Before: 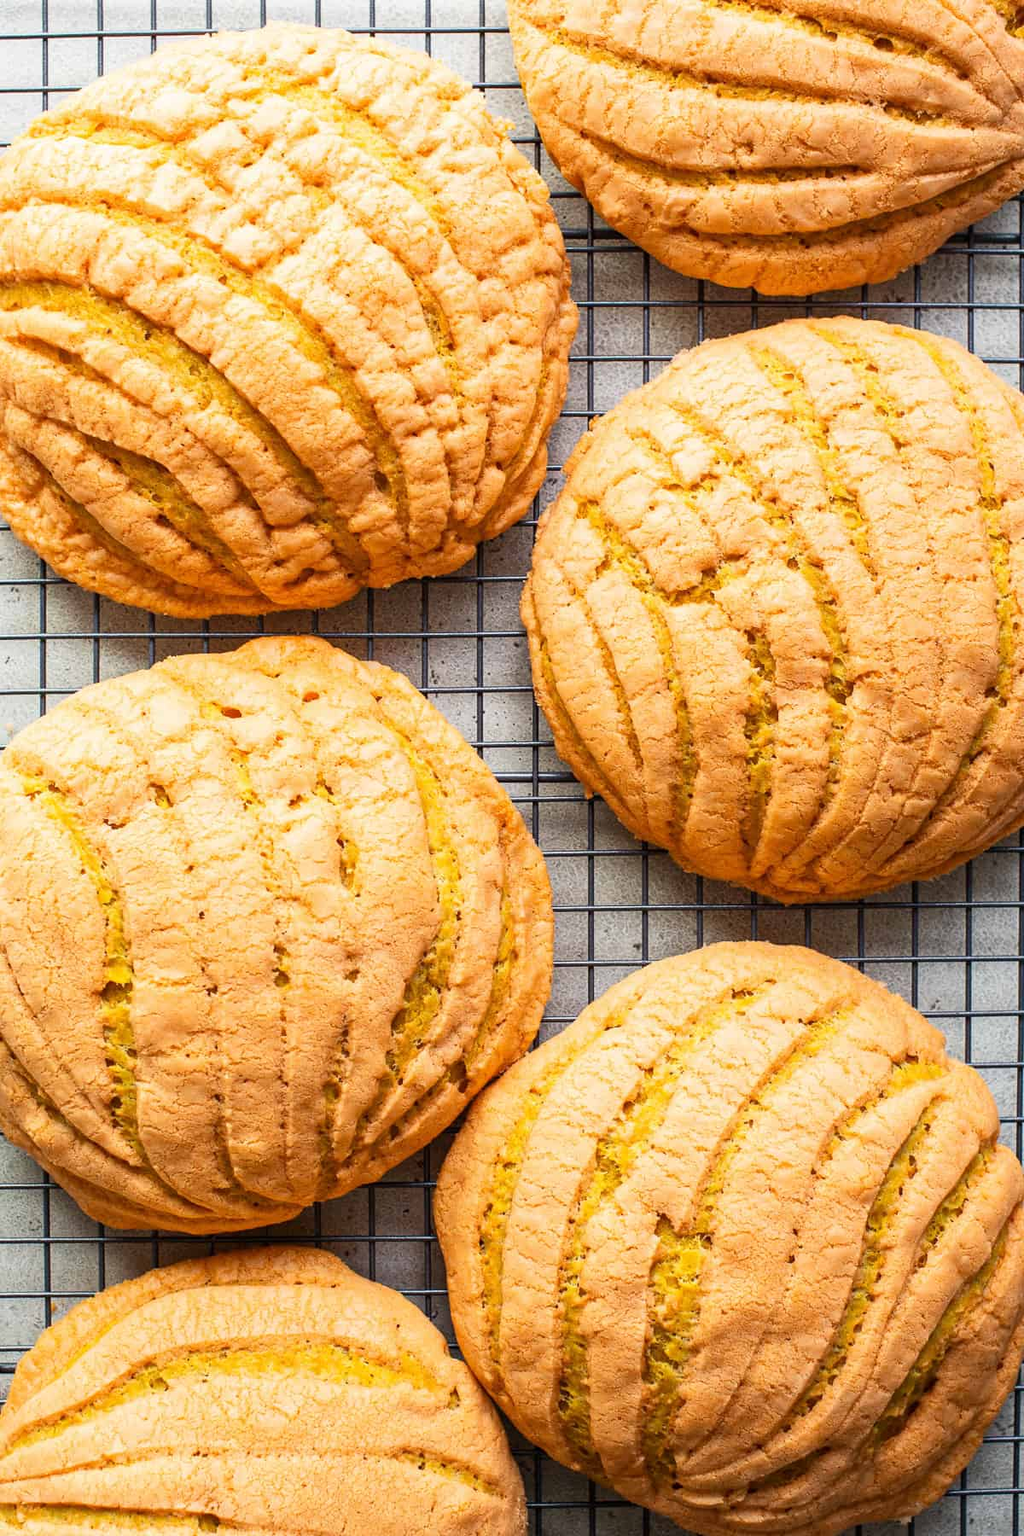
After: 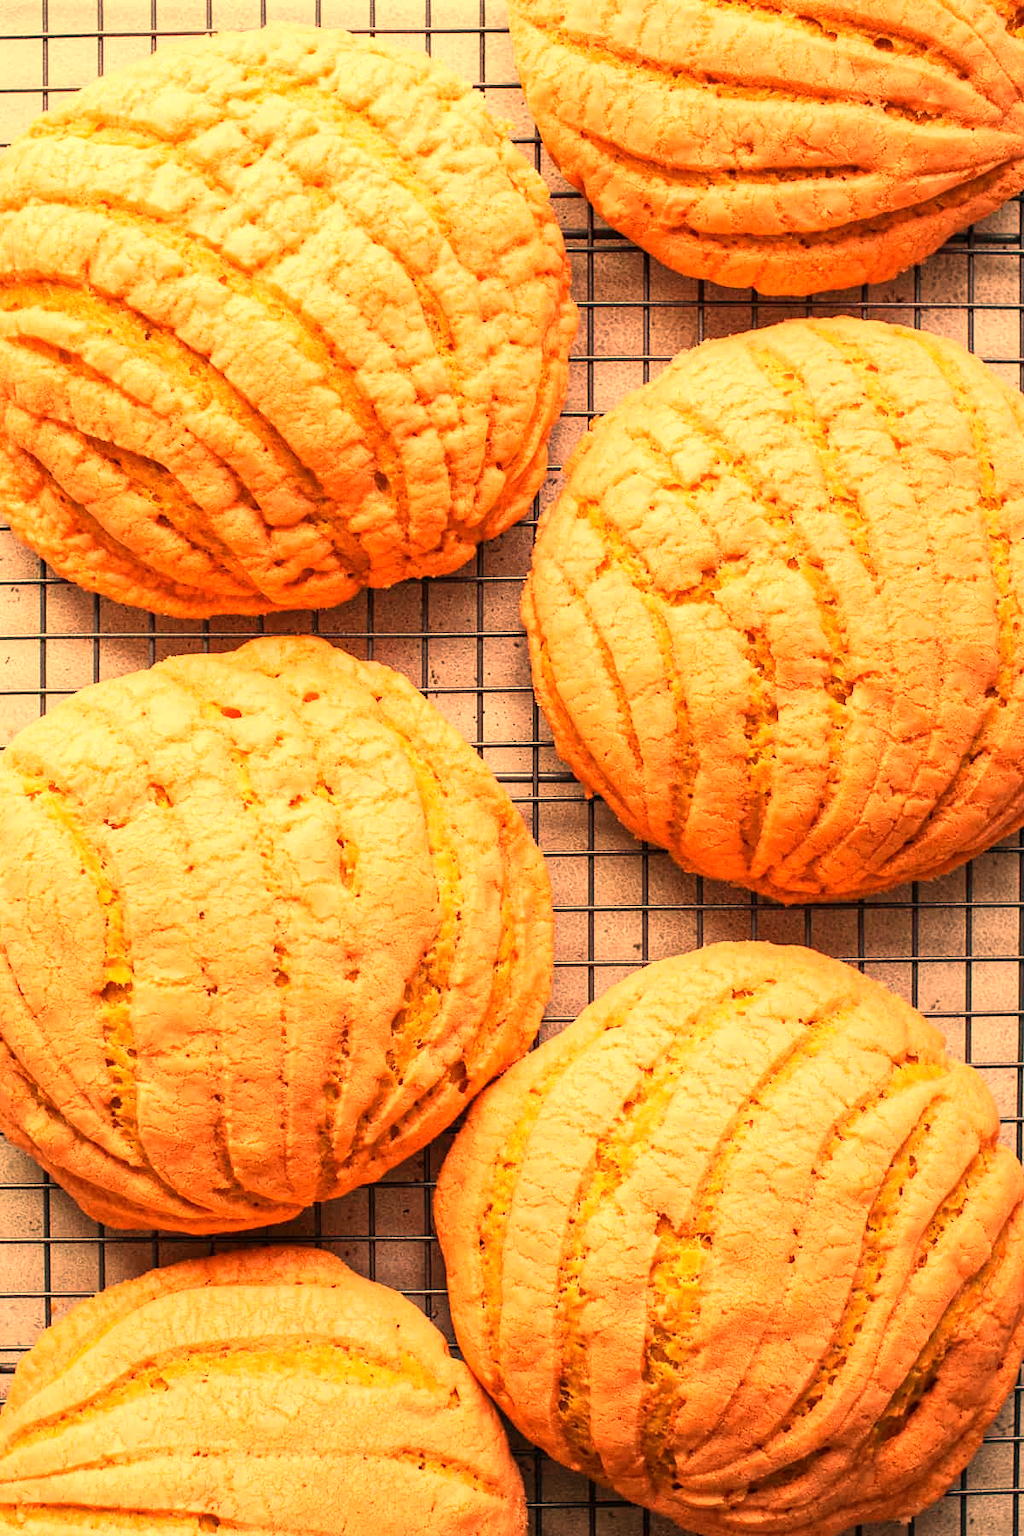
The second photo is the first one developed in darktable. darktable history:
grain: coarseness 14.57 ISO, strength 8.8%
white balance: red 1.467, blue 0.684
